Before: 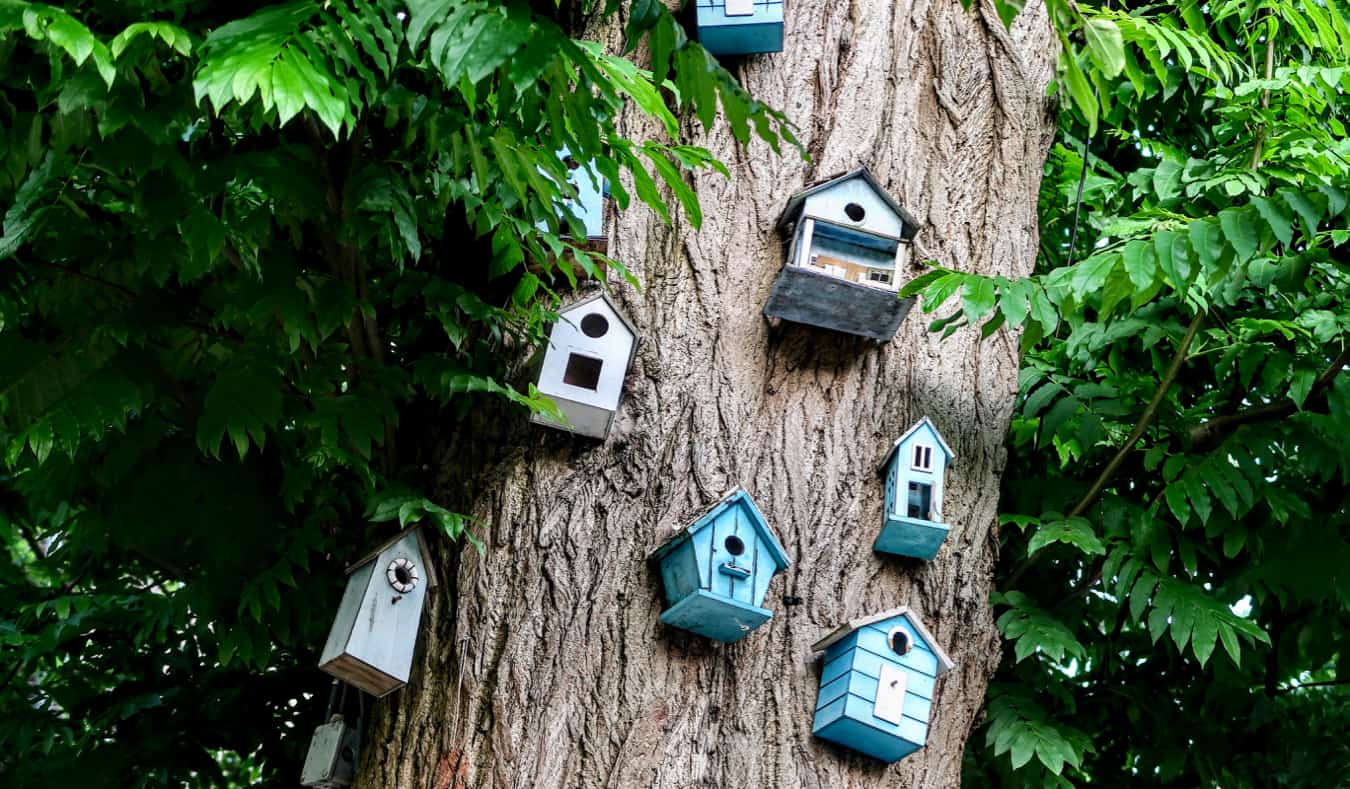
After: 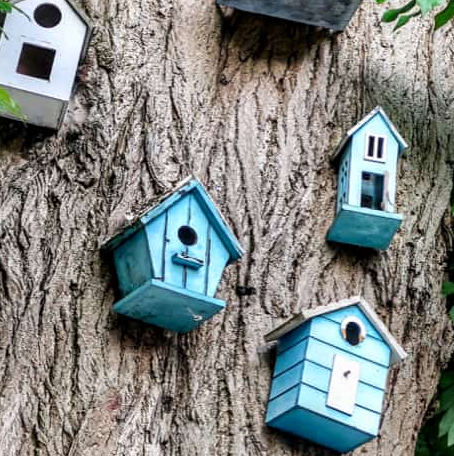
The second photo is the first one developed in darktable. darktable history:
local contrast: mode bilateral grid, contrast 21, coarseness 51, detail 120%, midtone range 0.2
crop: left 40.539%, top 39.407%, right 25.829%, bottom 2.795%
